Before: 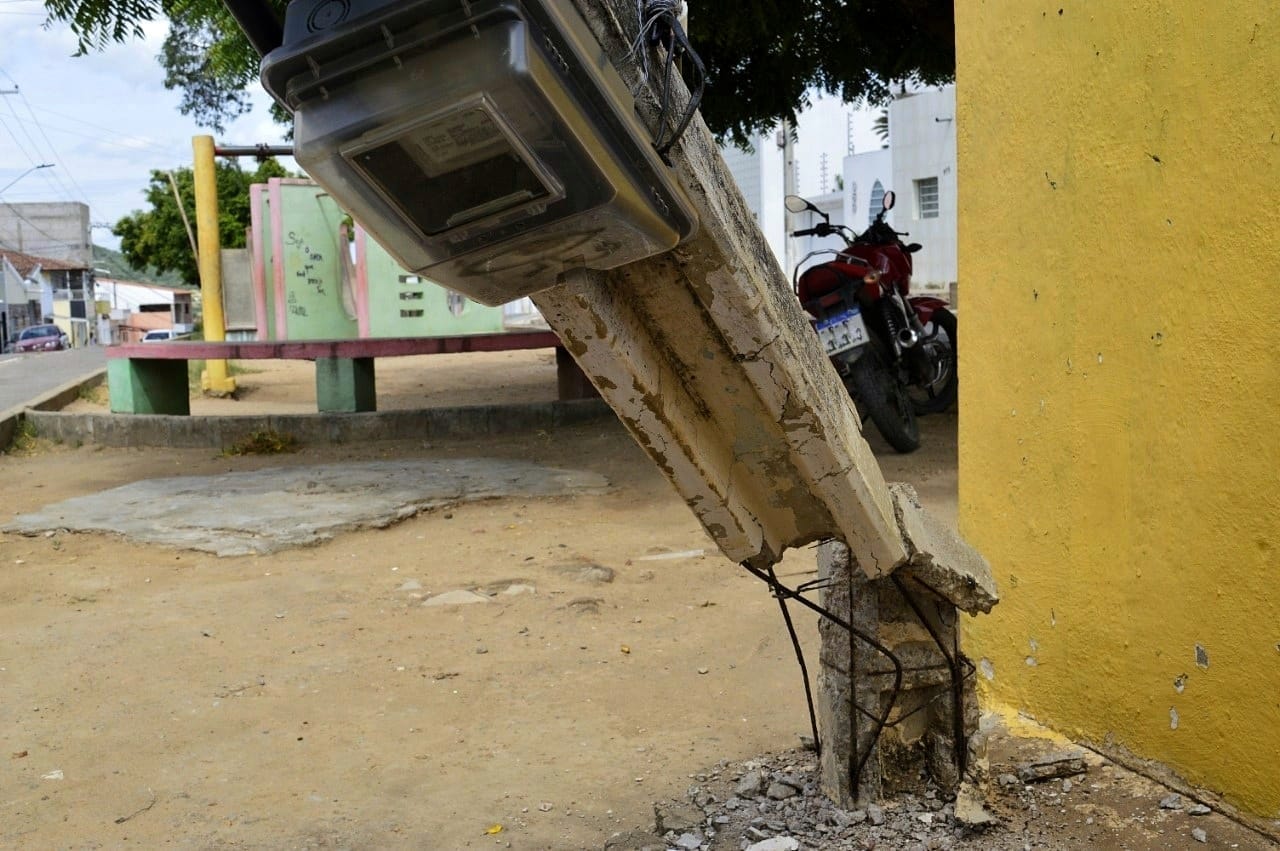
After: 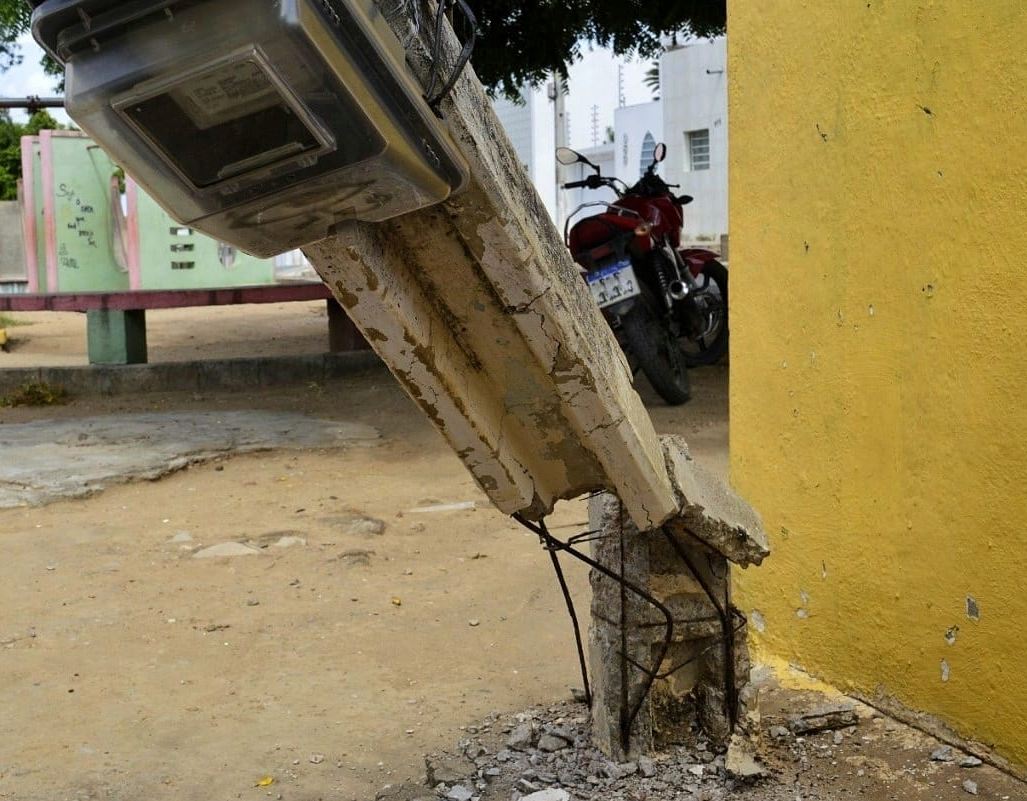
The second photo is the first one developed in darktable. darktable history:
shadows and highlights: shadows 30.86, highlights 0, soften with gaussian
crop and rotate: left 17.959%, top 5.771%, right 1.742%
